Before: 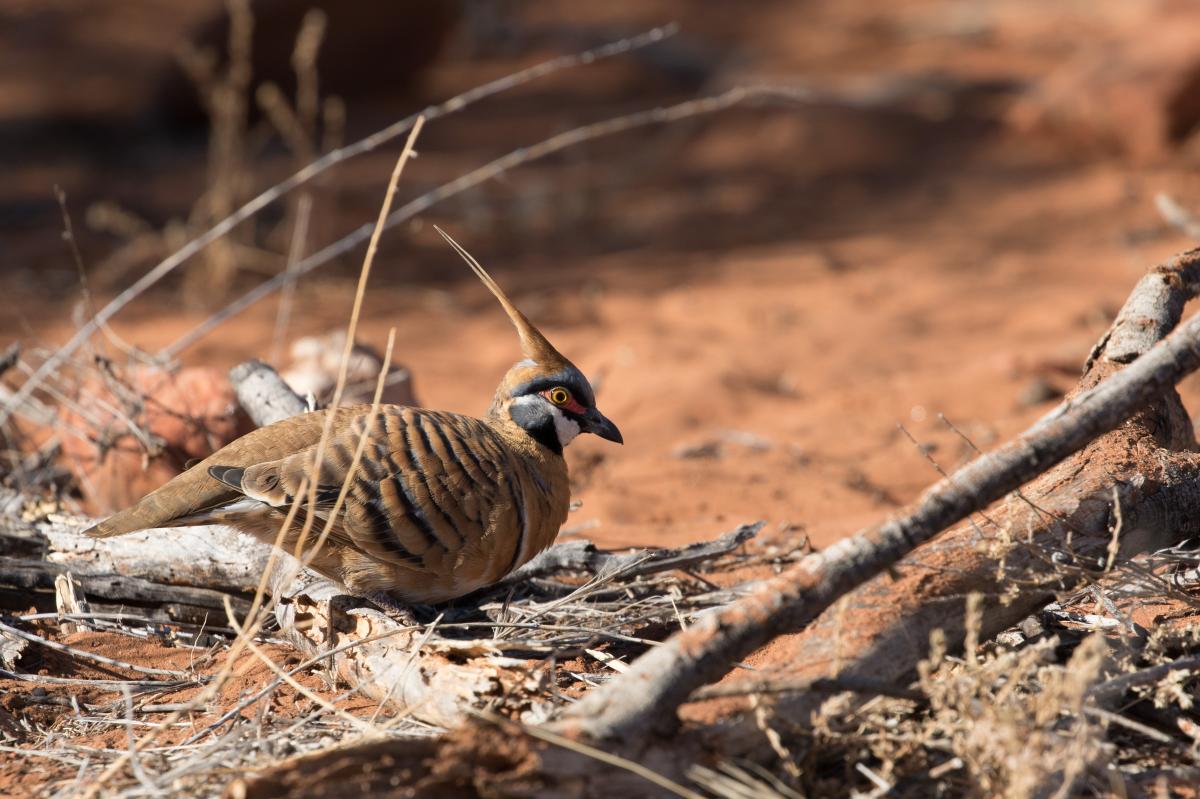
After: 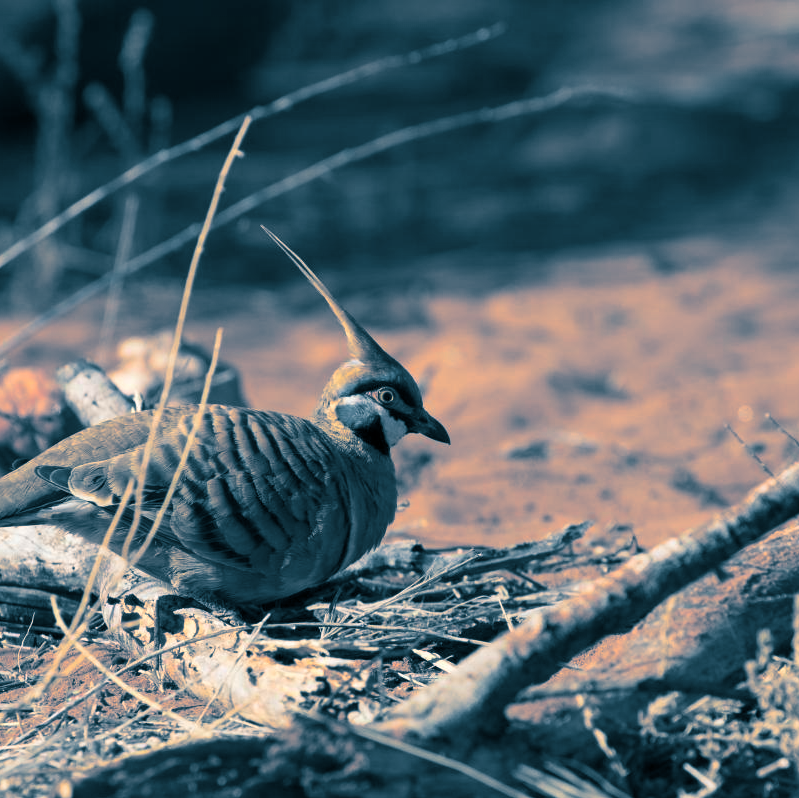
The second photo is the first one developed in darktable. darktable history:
crop and rotate: left 14.436%, right 18.898%
color balance rgb: perceptual saturation grading › global saturation 20%, global vibrance 20%
split-toning: shadows › hue 212.4°, balance -70
